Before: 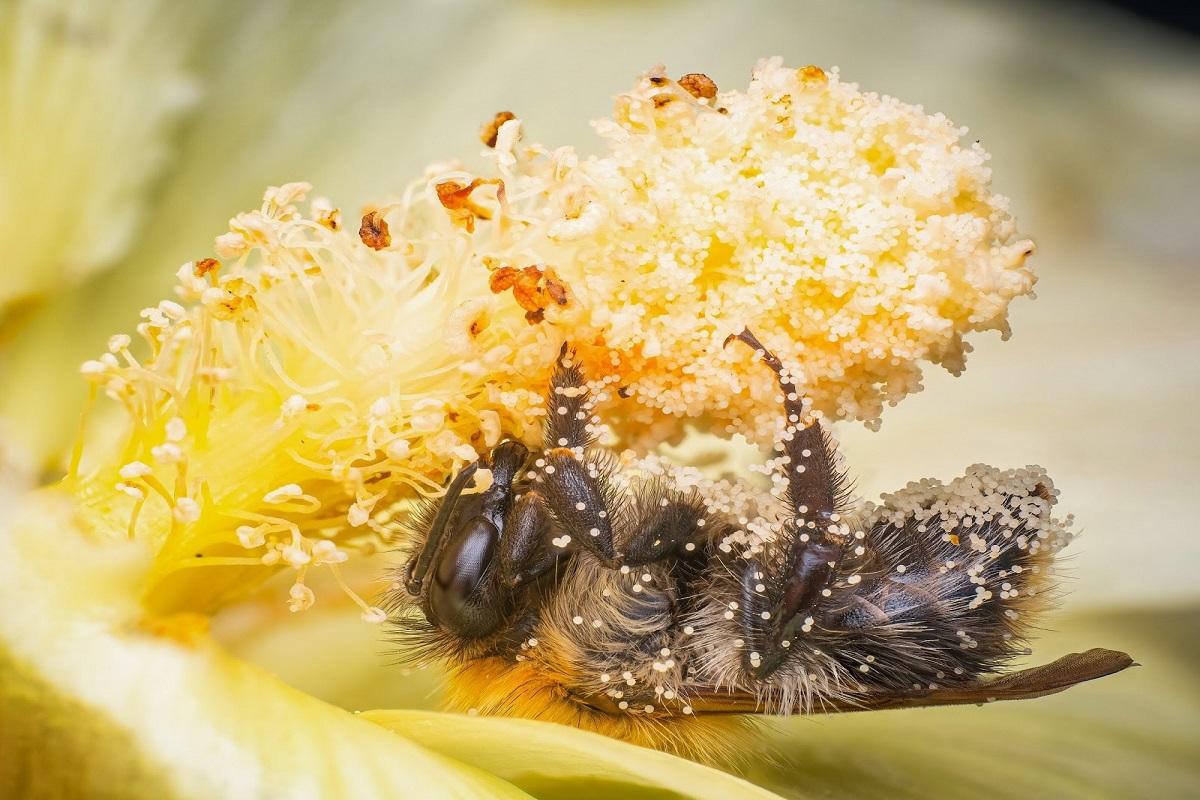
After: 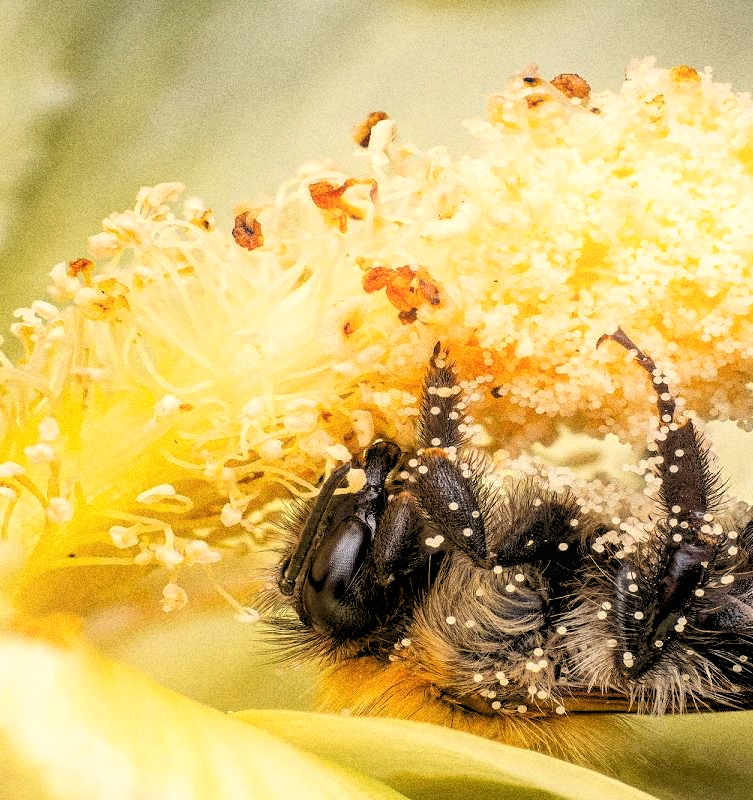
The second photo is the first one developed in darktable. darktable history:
crop: left 10.644%, right 26.528%
white balance: red 1.029, blue 0.92
rgb levels: levels [[0.034, 0.472, 0.904], [0, 0.5, 1], [0, 0.5, 1]]
bloom: size 13.65%, threshold 98.39%, strength 4.82%
grain: strength 49.07%
